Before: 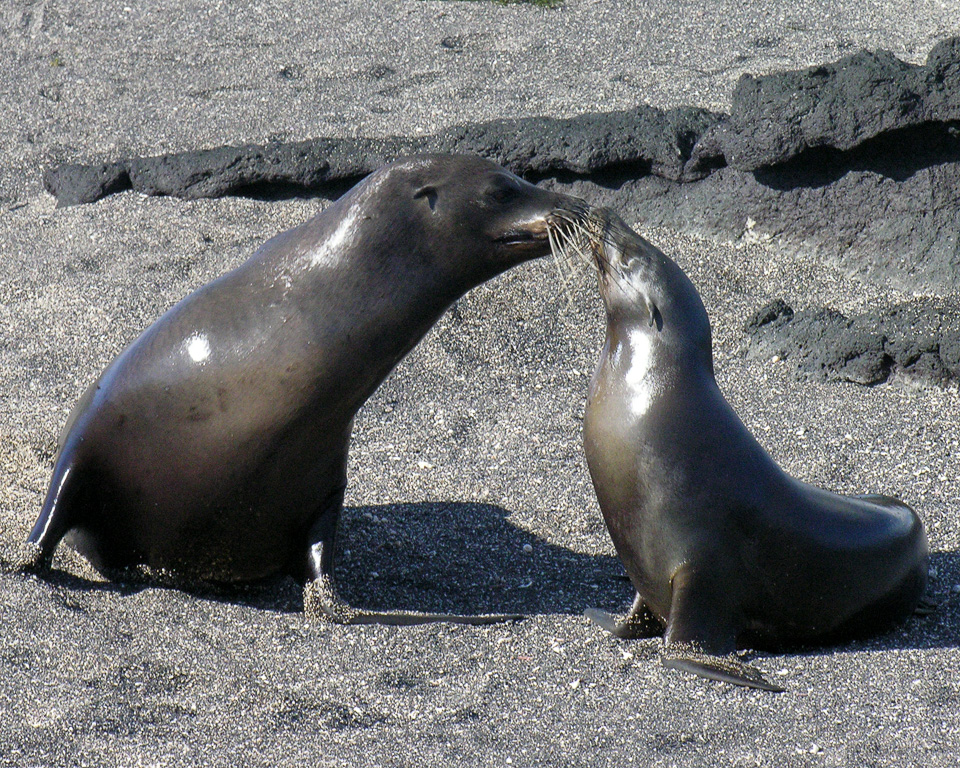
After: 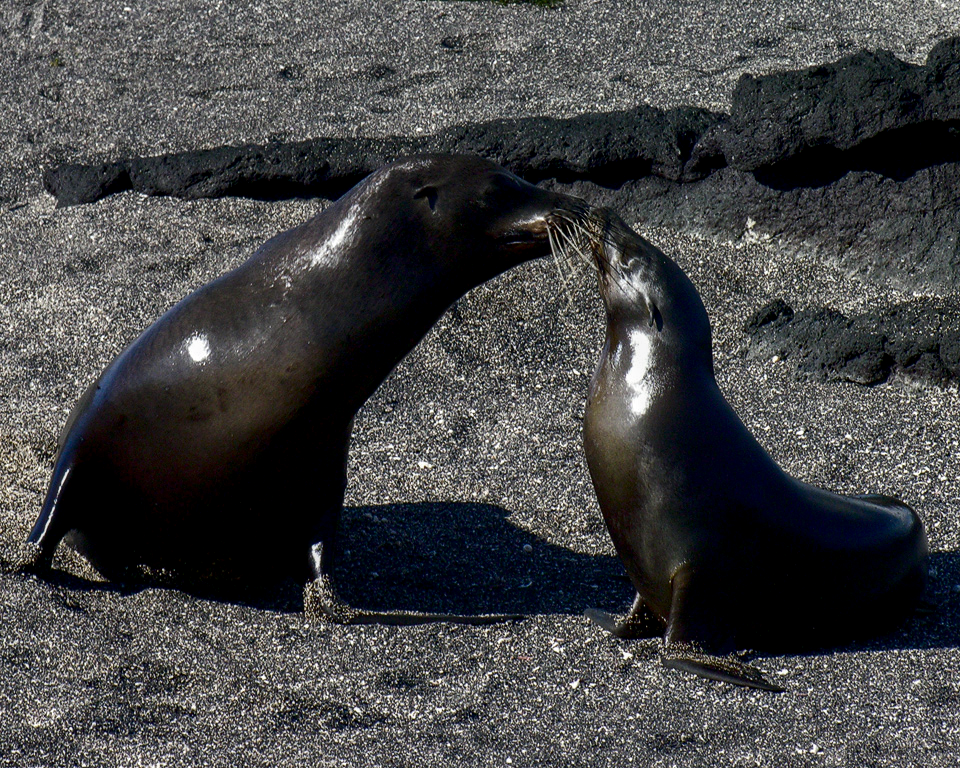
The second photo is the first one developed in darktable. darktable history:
contrast brightness saturation: brightness -0.513
local contrast: on, module defaults
